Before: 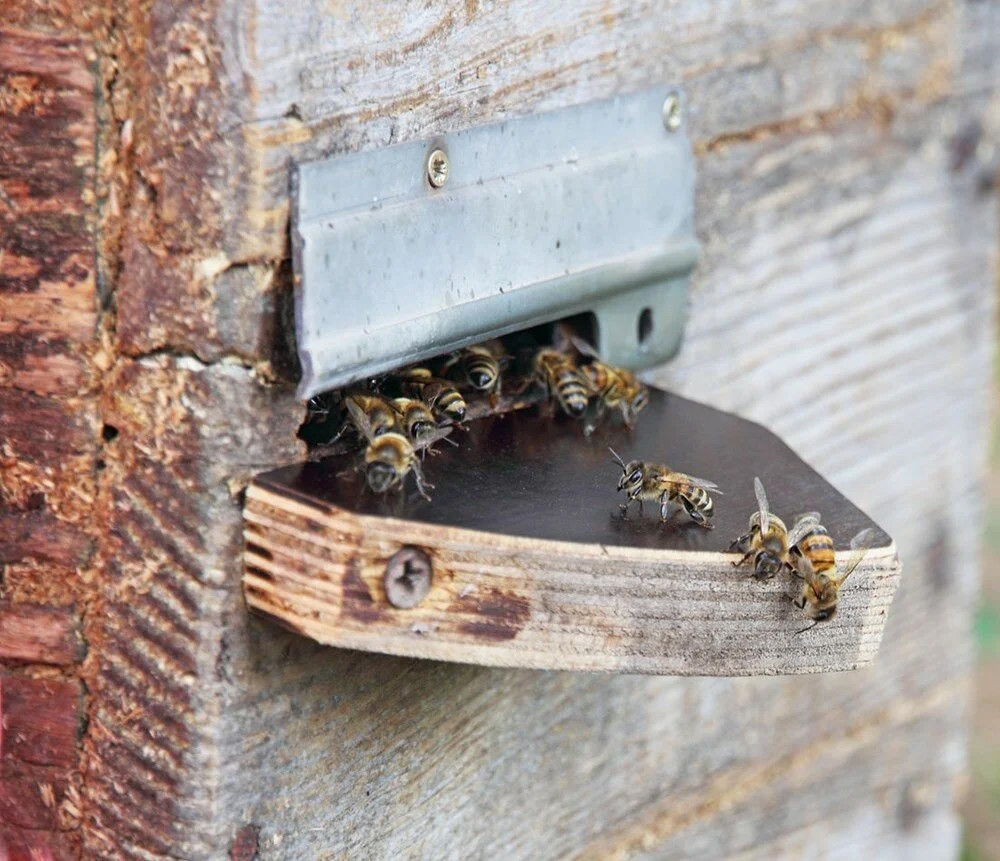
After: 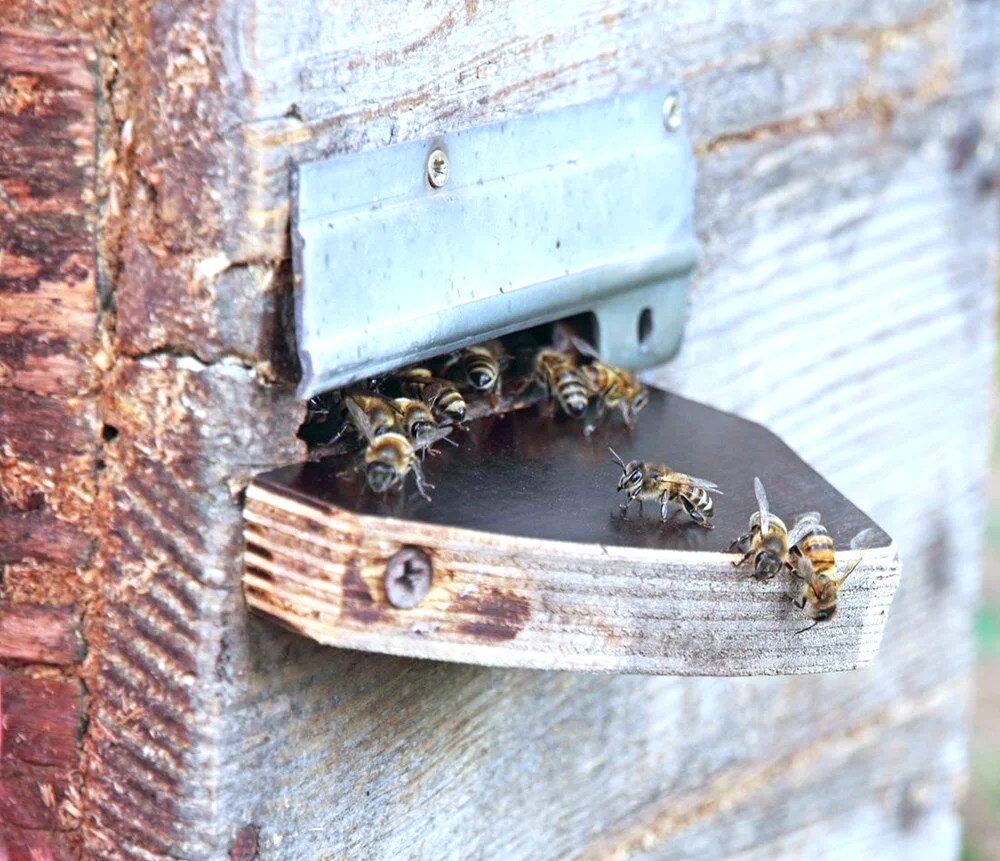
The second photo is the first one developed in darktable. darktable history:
exposure: exposure 0.51 EV, compensate highlight preservation false
color calibration: x 0.367, y 0.375, temperature 4382.57 K
